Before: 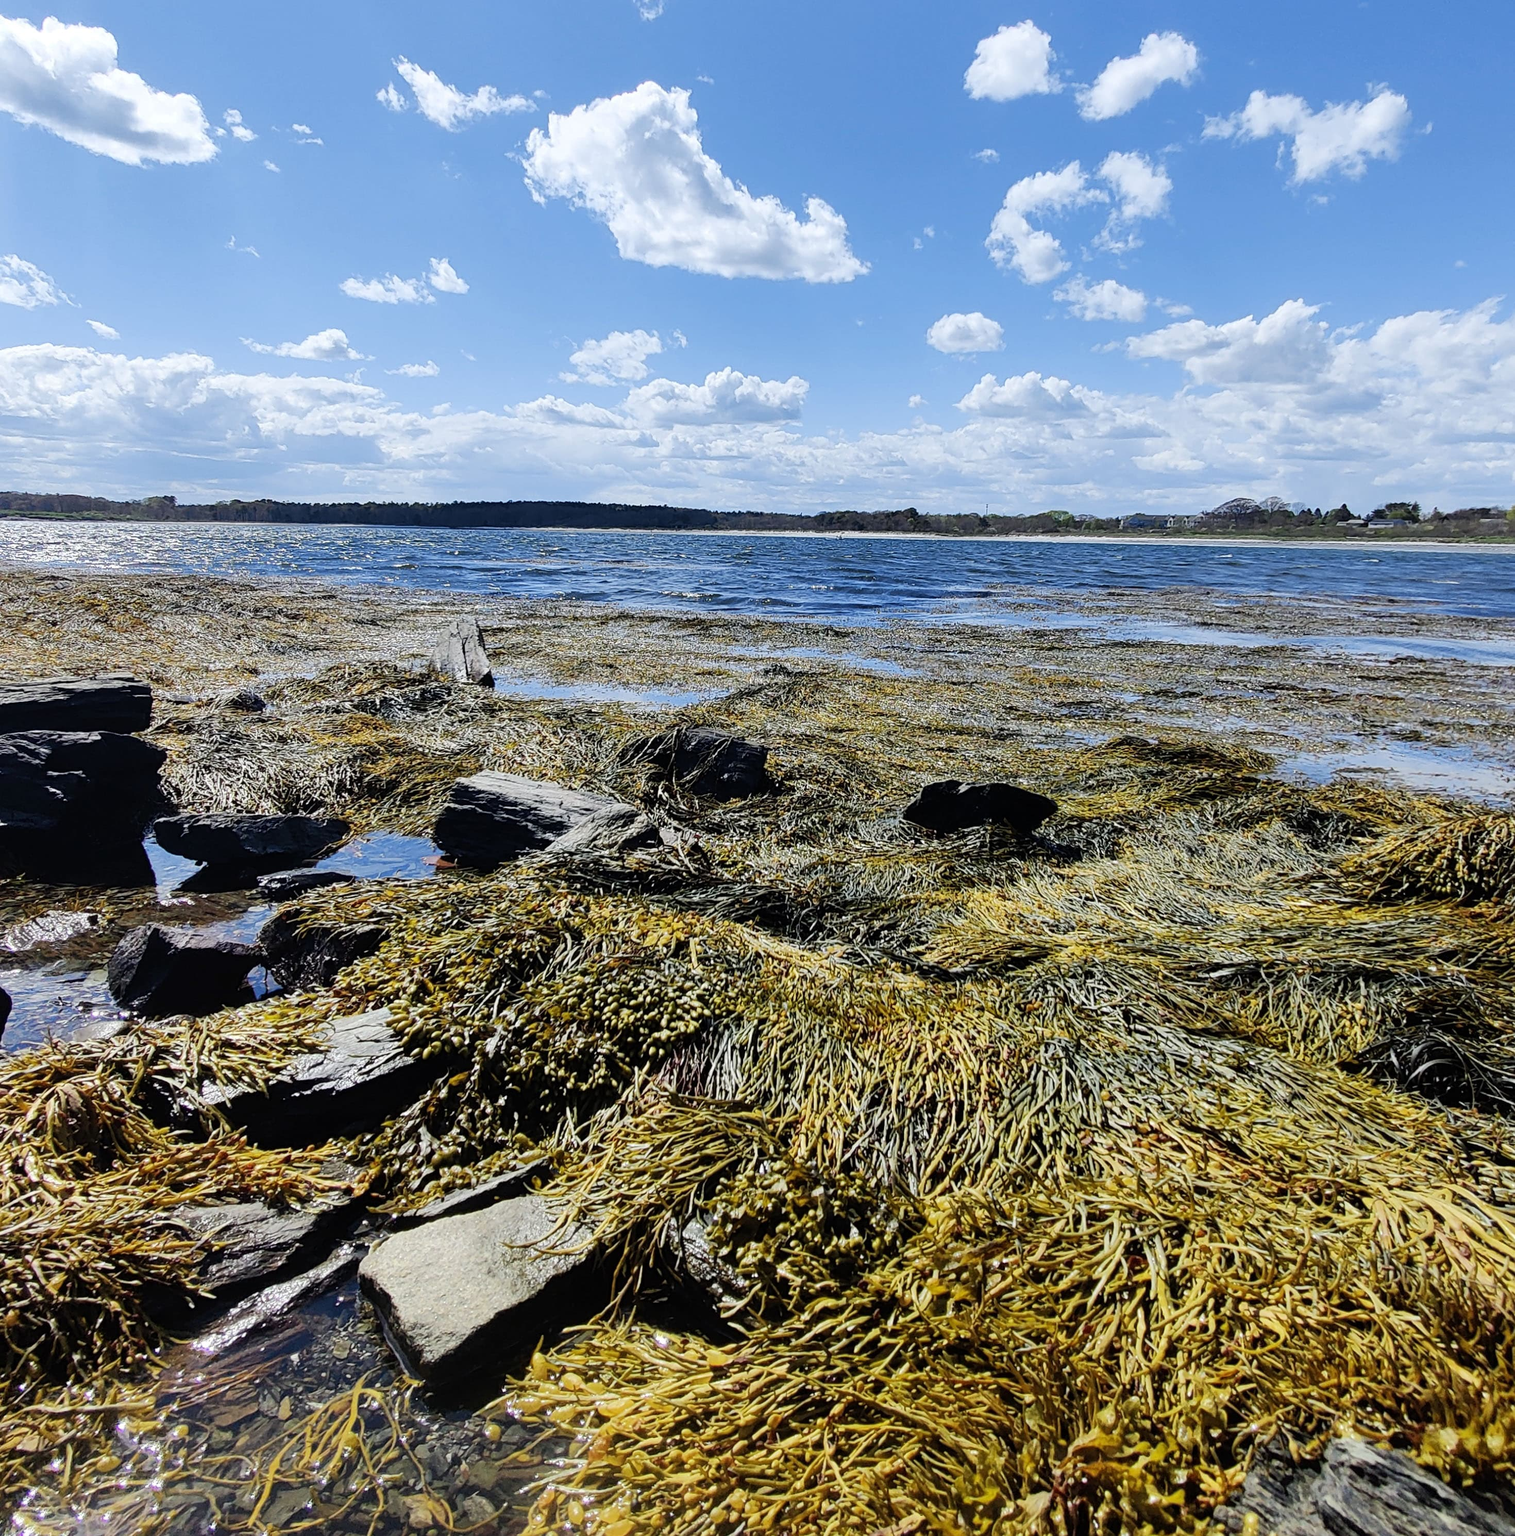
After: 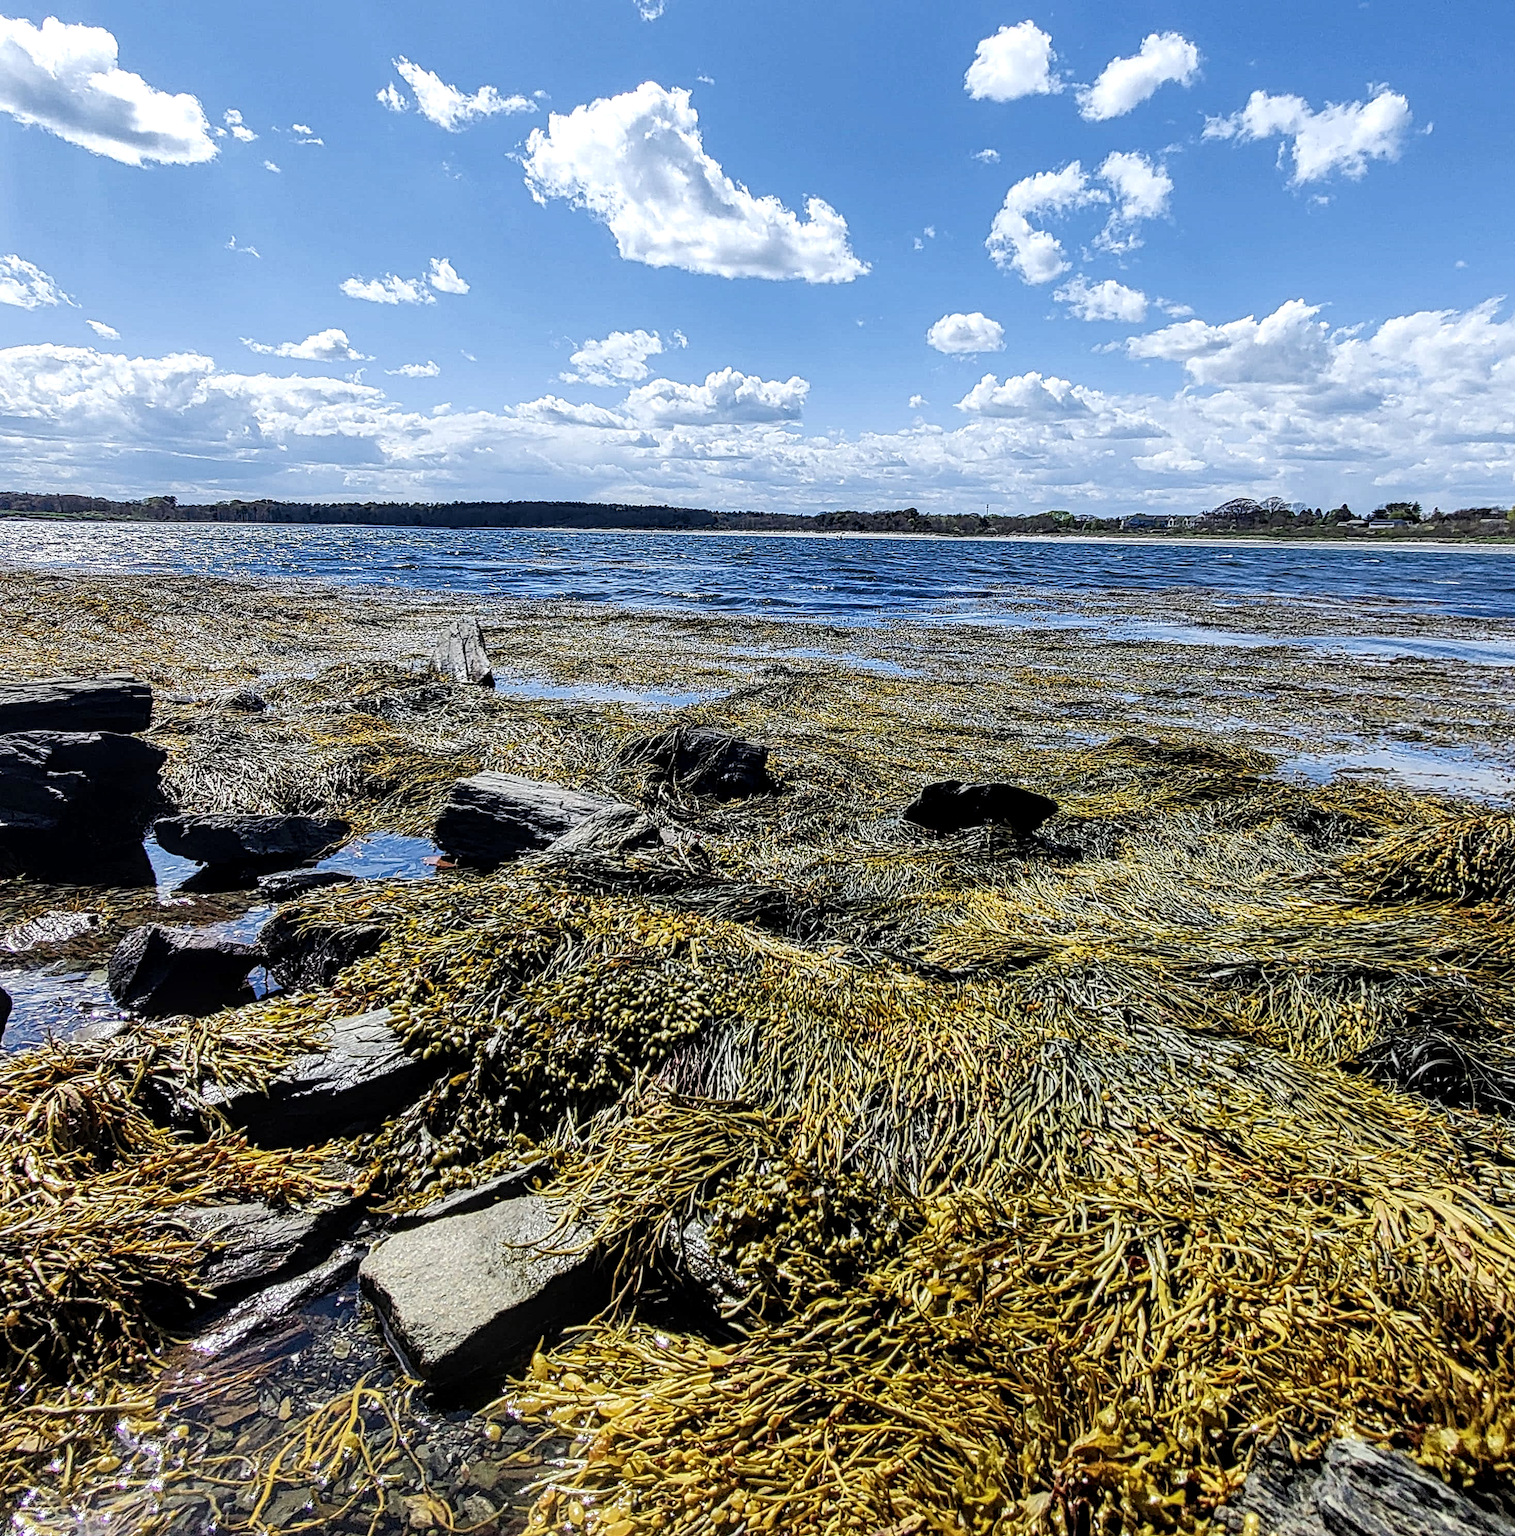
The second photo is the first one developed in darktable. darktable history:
local contrast: detail 142%
contrast equalizer: y [[0.5, 0.5, 0.5, 0.539, 0.64, 0.611], [0.5 ×6], [0.5 ×6], [0 ×6], [0 ×6]]
velvia: strength 6.66%
